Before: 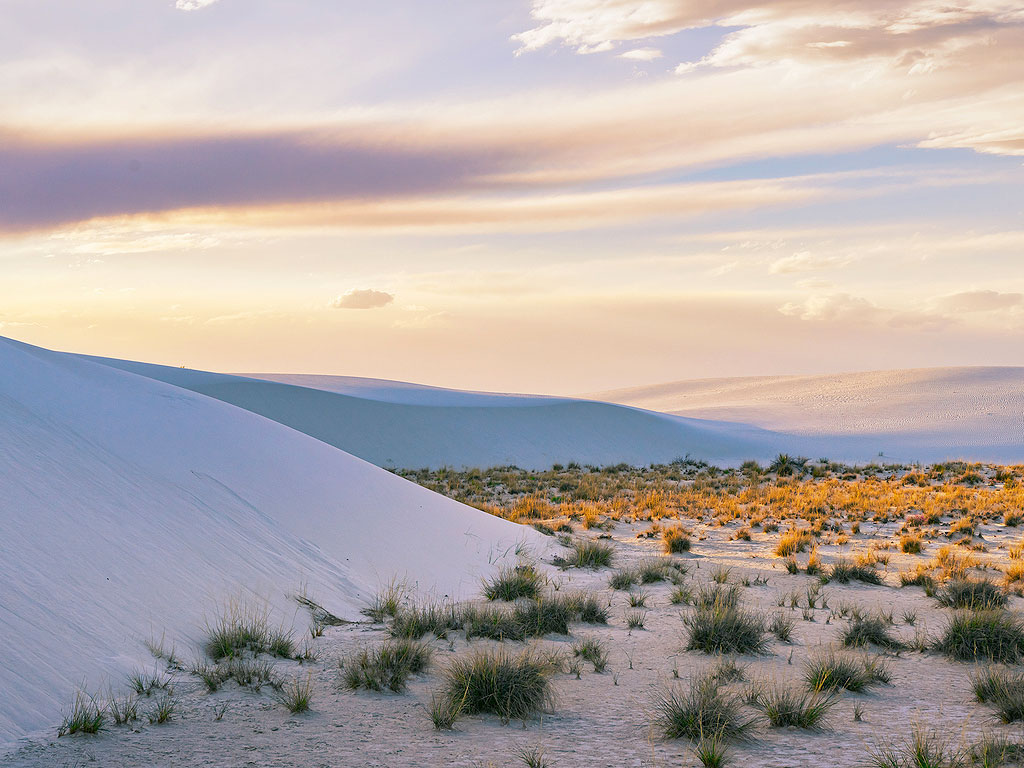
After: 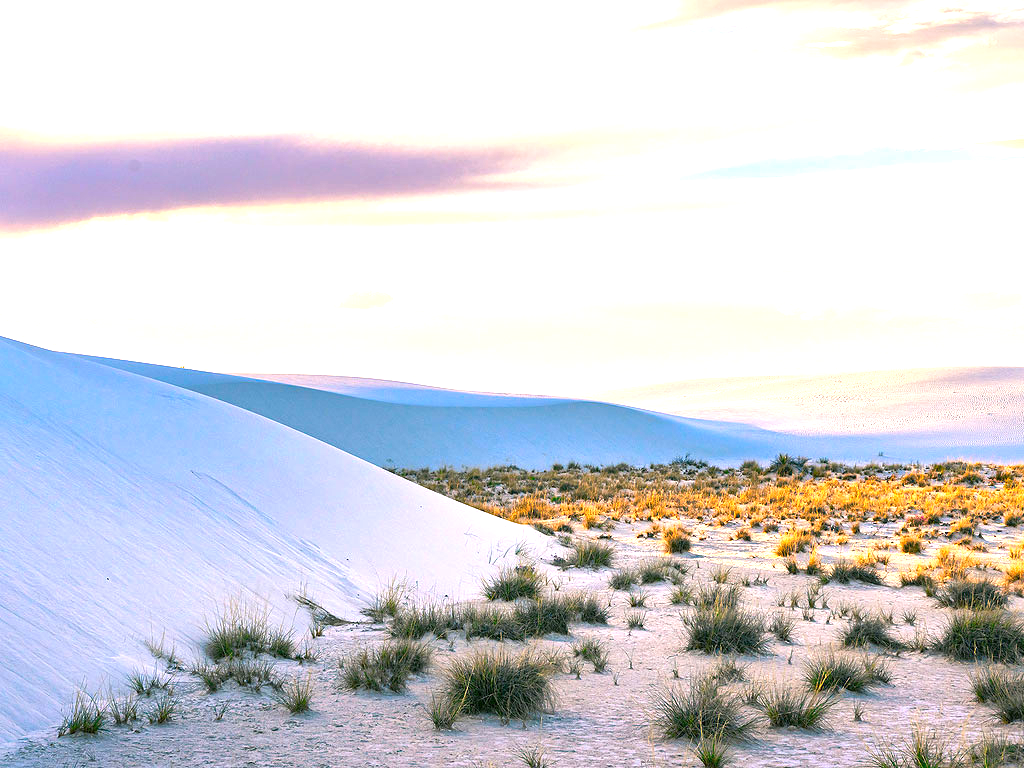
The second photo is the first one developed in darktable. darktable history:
exposure: black level correction 0, exposure 1 EV, compensate exposure bias true, compensate highlight preservation false
color zones: curves: ch1 [(0.25, 0.5) (0.747, 0.71)]
tone equalizer: on, module defaults
local contrast: mode bilateral grid, contrast 20, coarseness 50, detail 150%, midtone range 0.2
